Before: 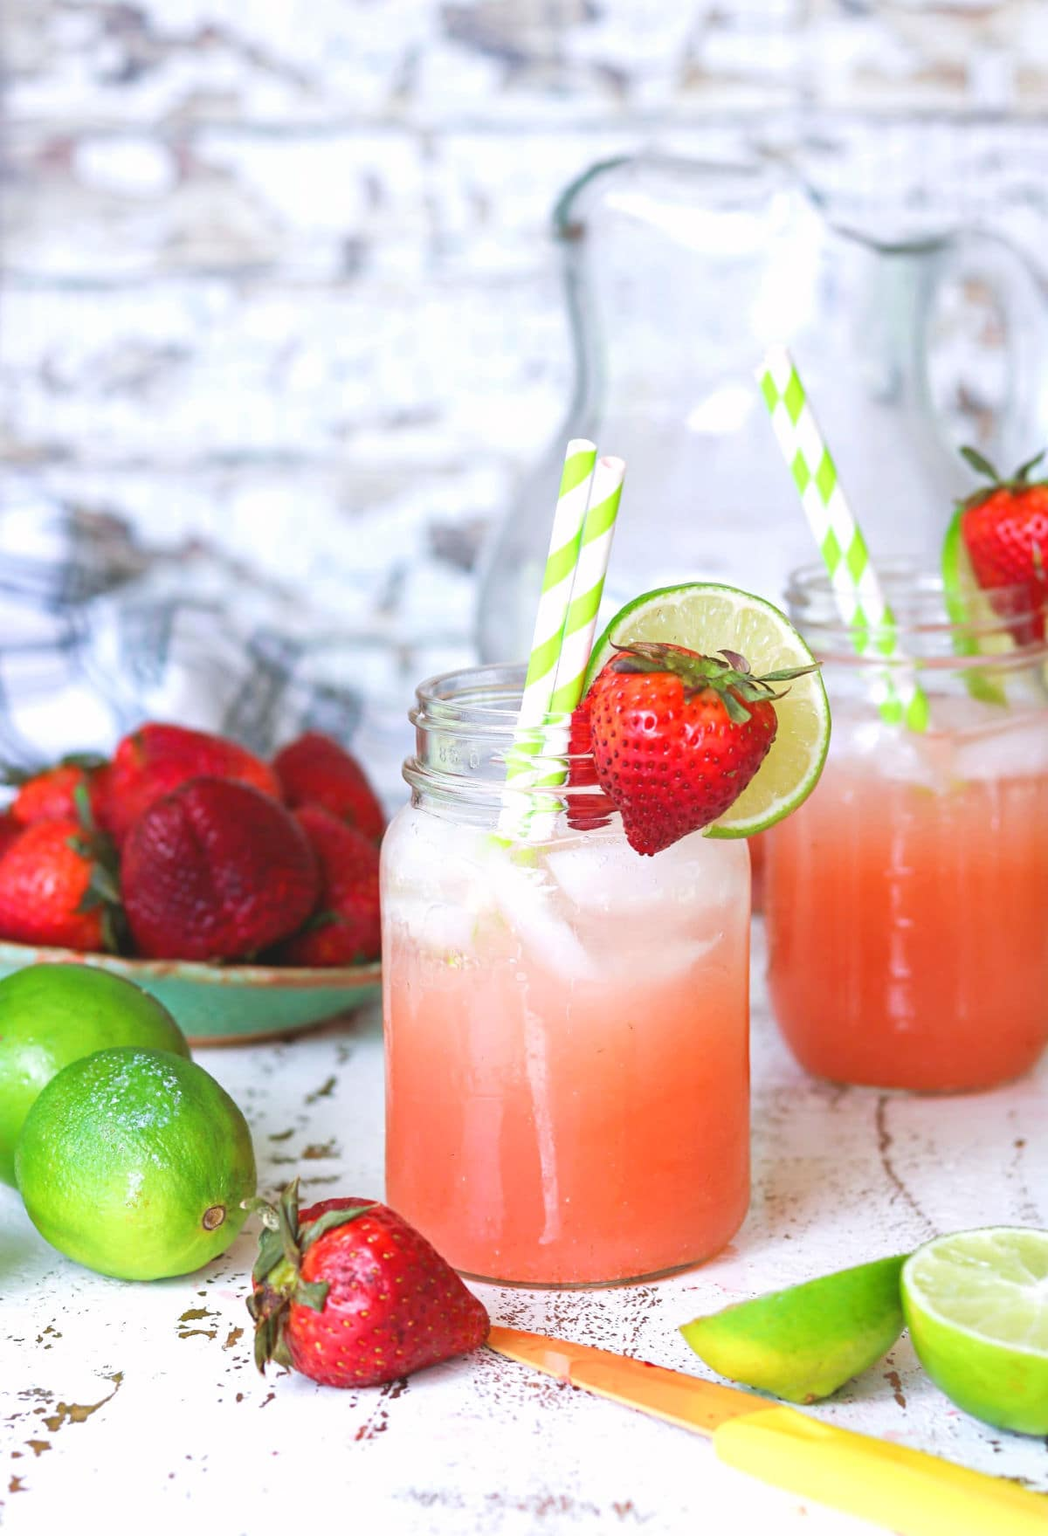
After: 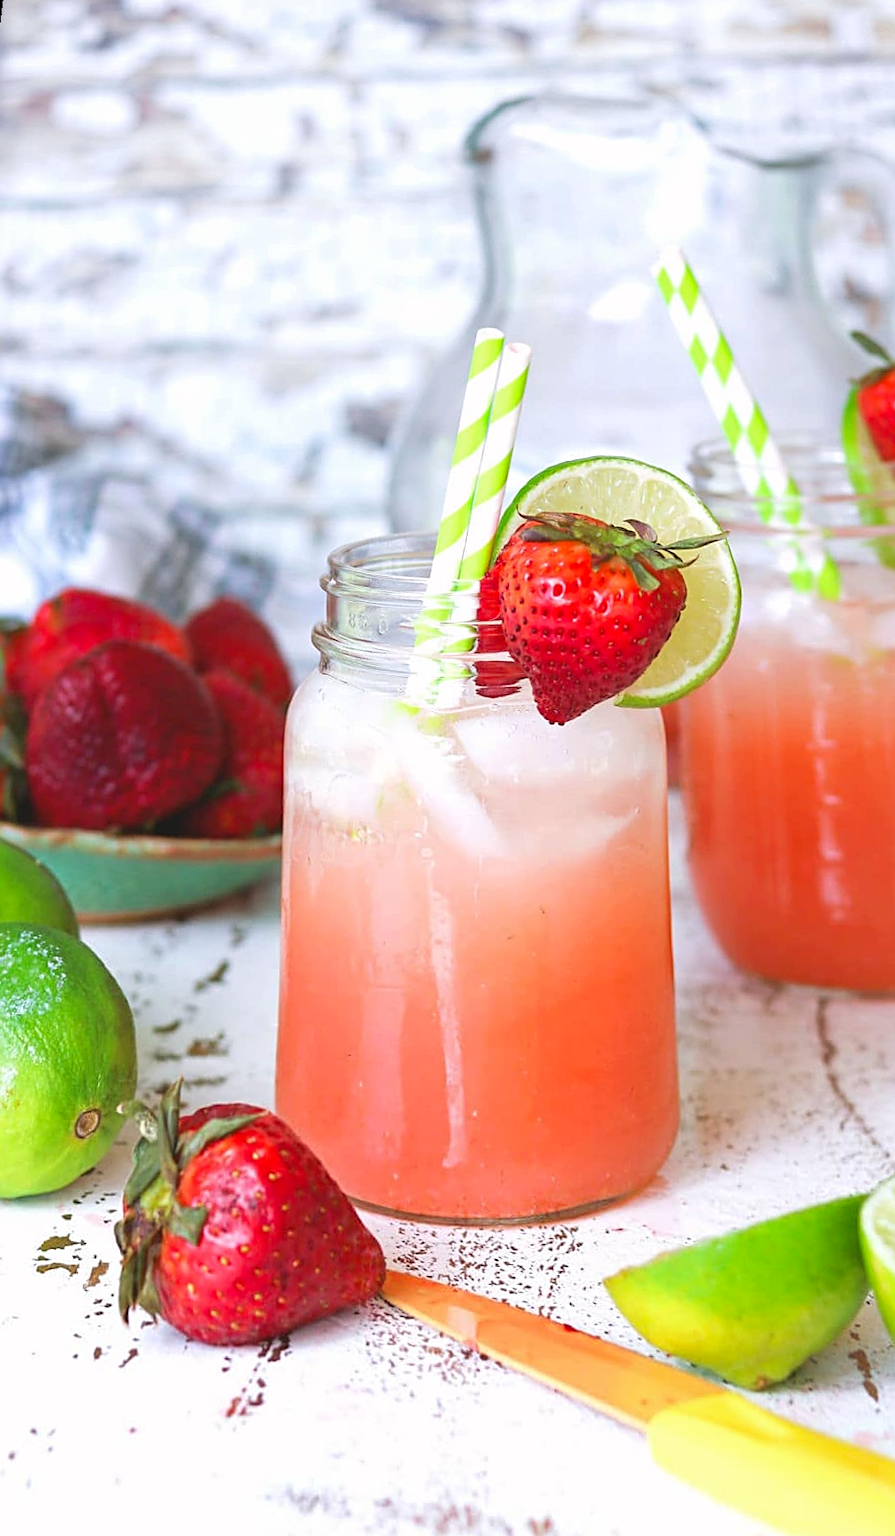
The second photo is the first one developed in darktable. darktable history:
vibrance: vibrance 15%
rotate and perspective: rotation 0.72°, lens shift (vertical) -0.352, lens shift (horizontal) -0.051, crop left 0.152, crop right 0.859, crop top 0.019, crop bottom 0.964
sharpen: on, module defaults
